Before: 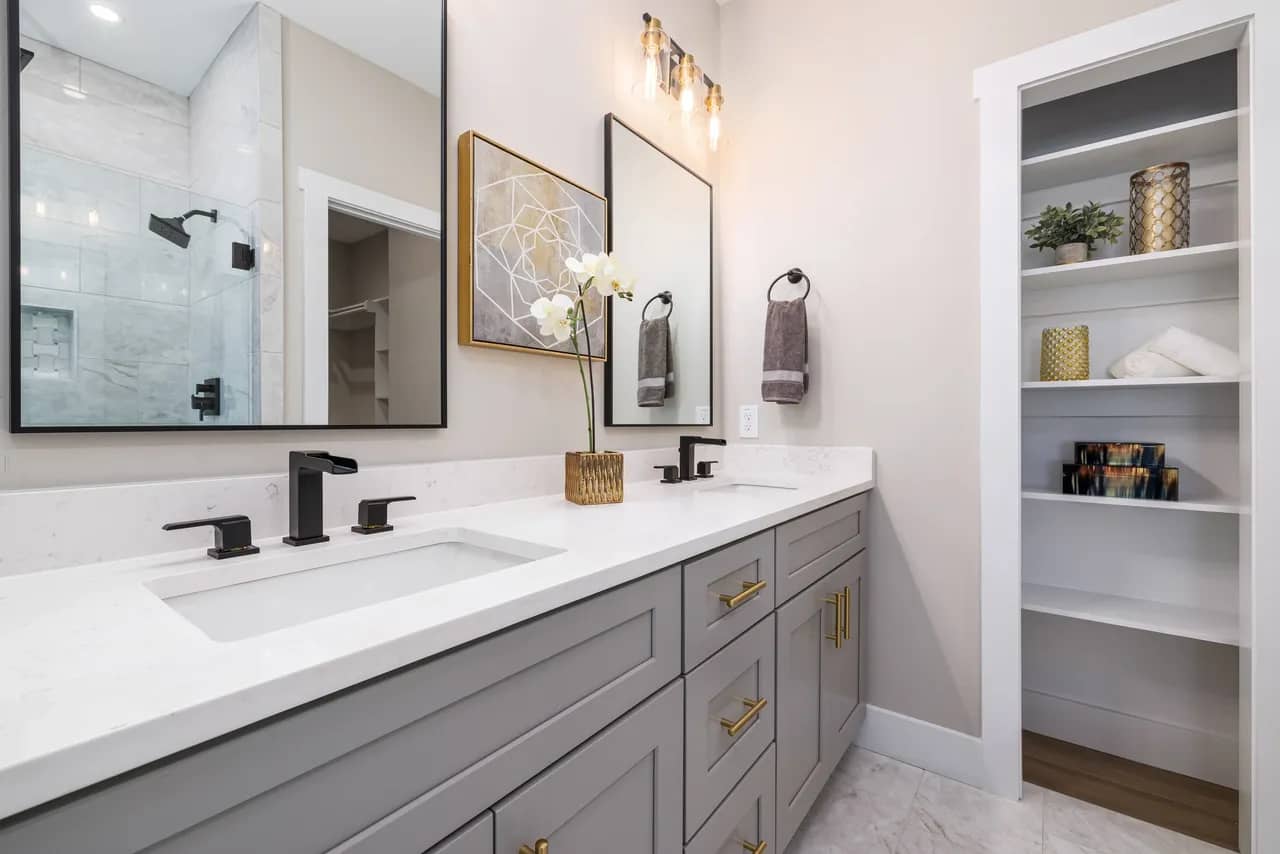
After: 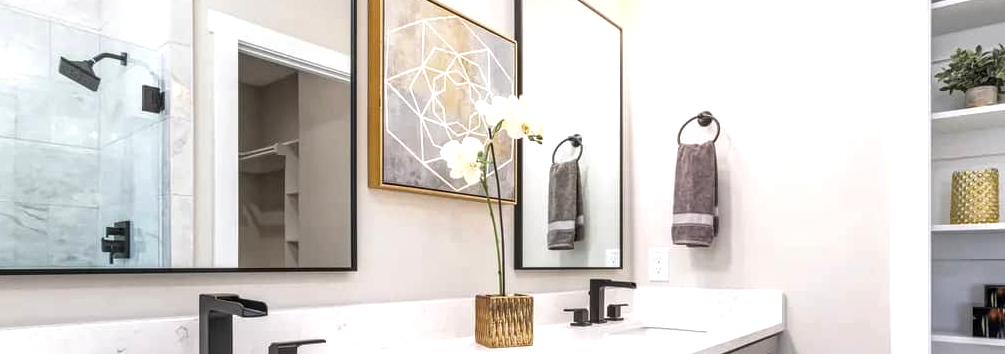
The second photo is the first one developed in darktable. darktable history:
exposure: exposure 0.559 EV, compensate highlight preservation false
local contrast: on, module defaults
crop: left 7.036%, top 18.398%, right 14.379%, bottom 40.043%
